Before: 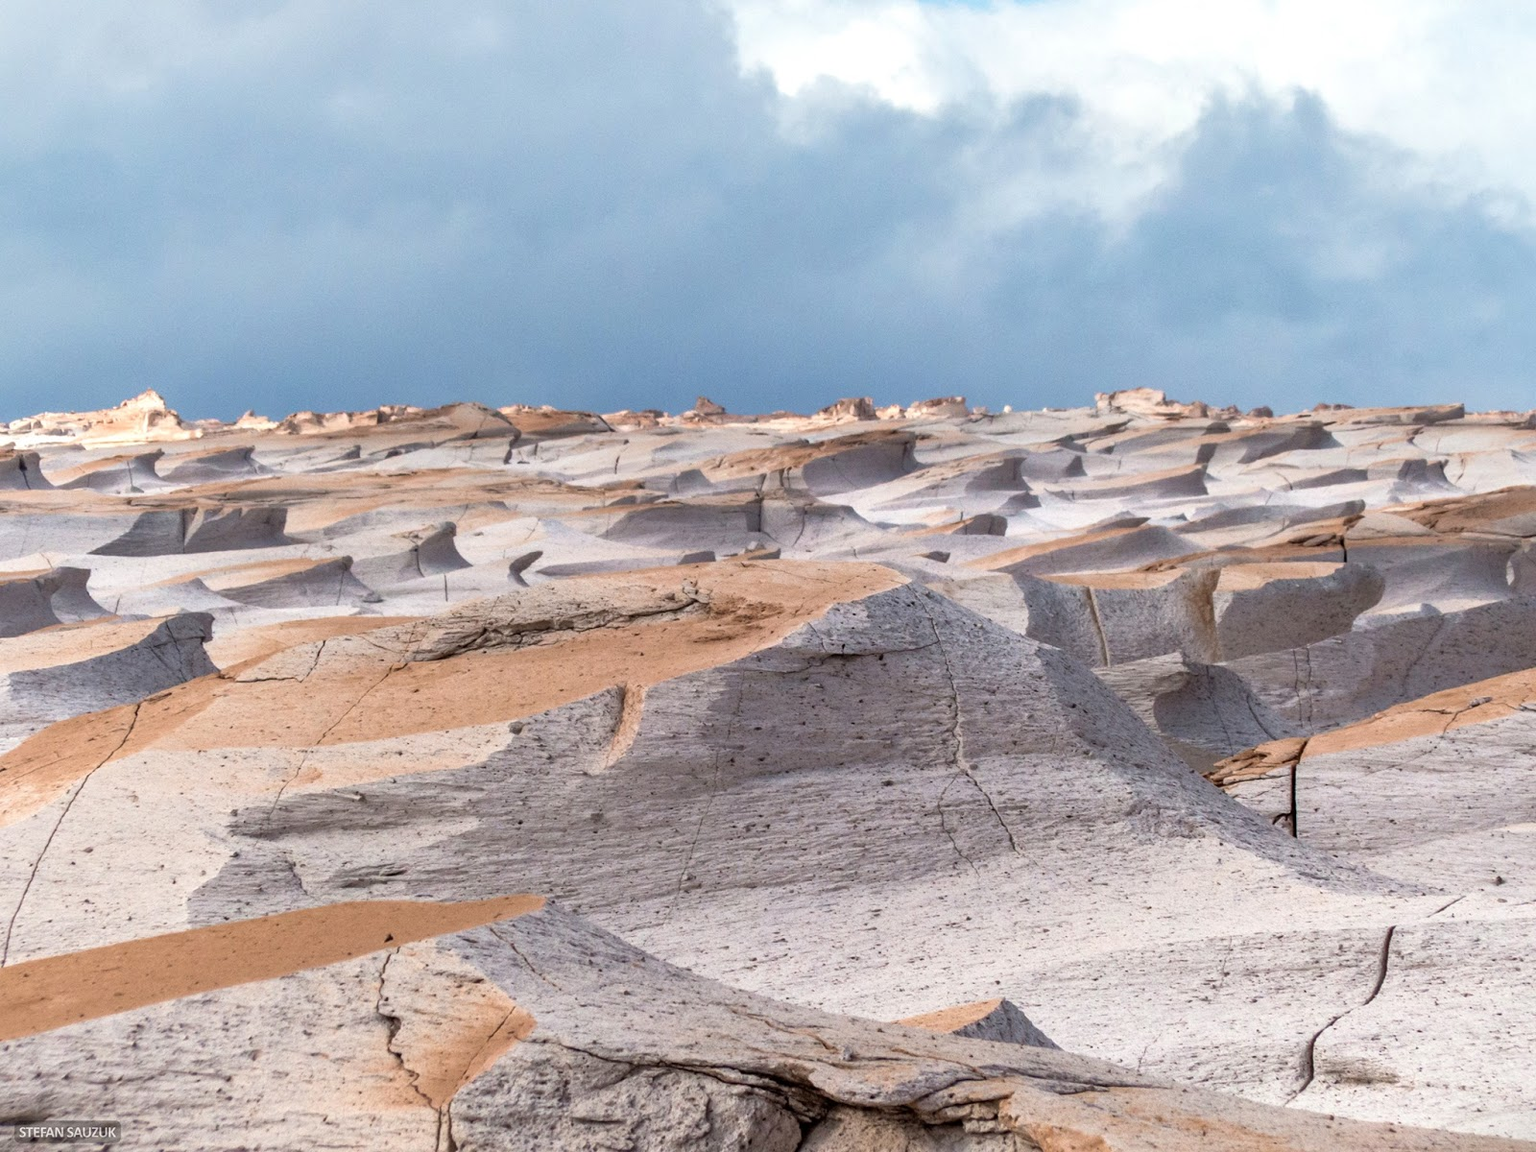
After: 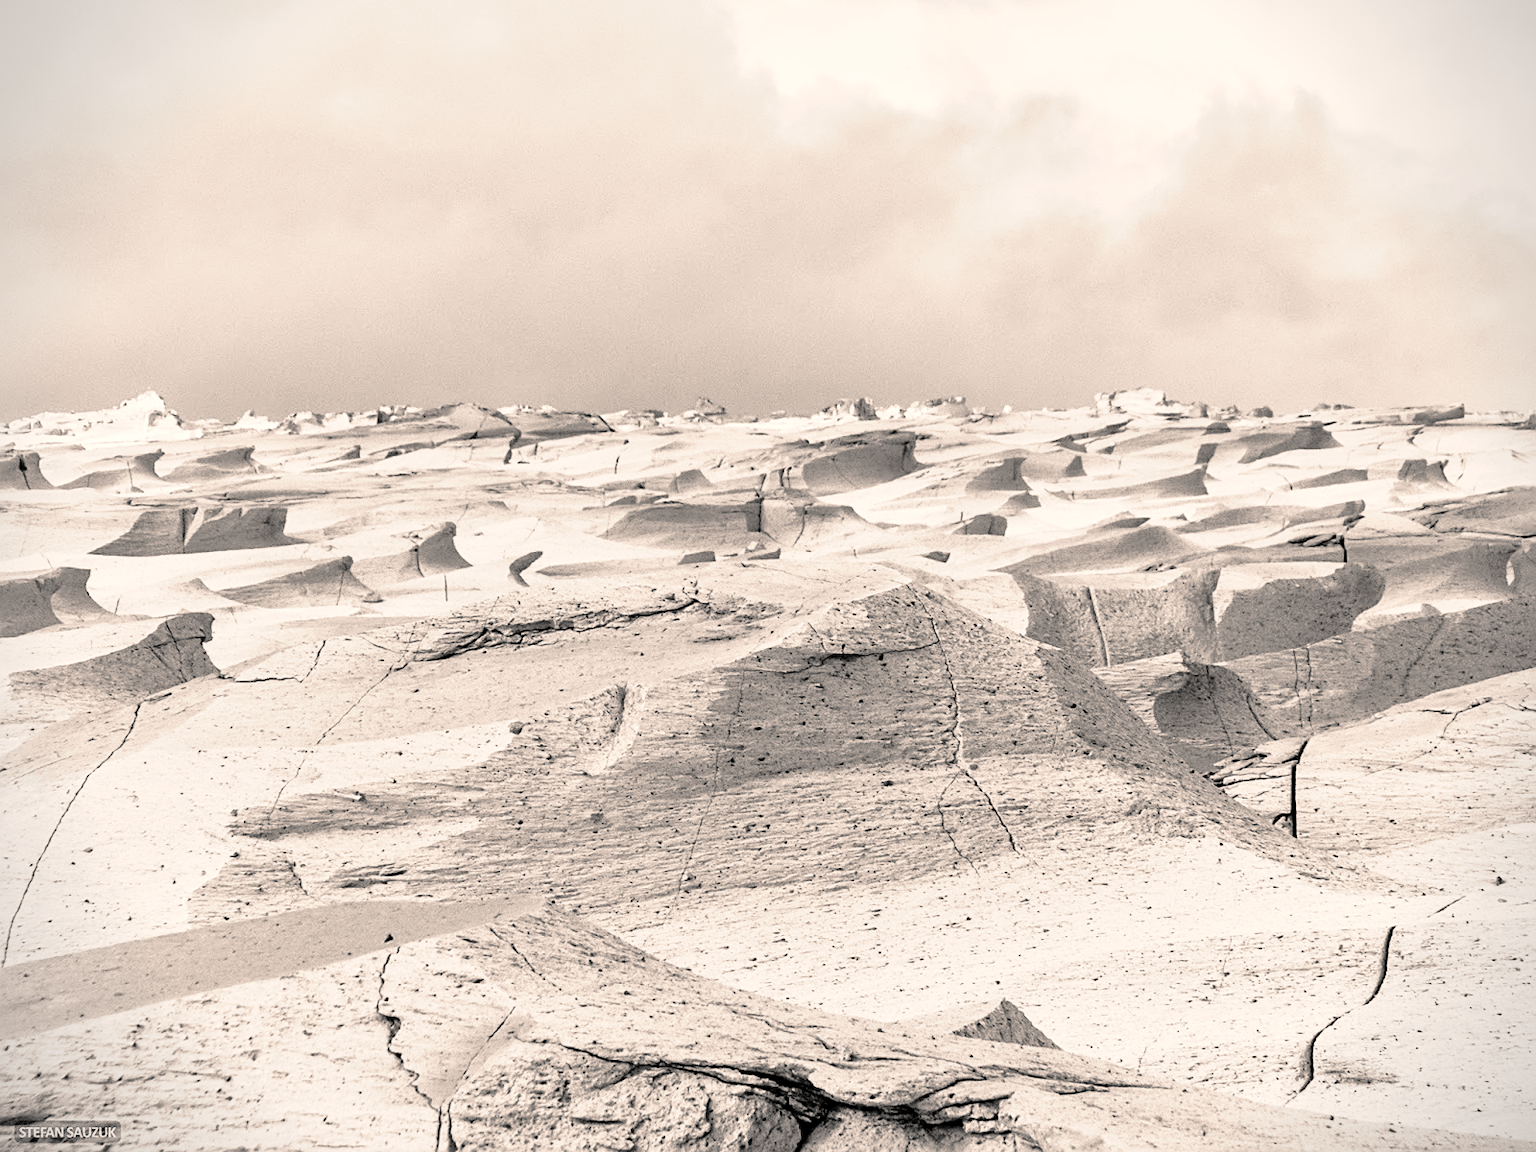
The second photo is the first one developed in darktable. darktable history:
vignetting: fall-off start 92.01%
local contrast: mode bilateral grid, contrast 20, coarseness 49, detail 119%, midtone range 0.2
color calibration: output gray [0.714, 0.278, 0, 0], illuminant custom, x 0.262, y 0.519, temperature 7035.52 K
color correction: highlights a* 0.645, highlights b* 2.81, saturation 1.08
tone curve: curves: ch0 [(0, 0) (0.003, 0.001) (0.011, 0.004) (0.025, 0.013) (0.044, 0.022) (0.069, 0.035) (0.1, 0.053) (0.136, 0.088) (0.177, 0.149) (0.224, 0.213) (0.277, 0.293) (0.335, 0.381) (0.399, 0.463) (0.468, 0.546) (0.543, 0.616) (0.623, 0.693) (0.709, 0.766) (0.801, 0.843) (0.898, 0.921) (1, 1)], color space Lab, independent channels, preserve colors none
base curve: curves: ch0 [(0, 0) (0.088, 0.125) (0.176, 0.251) (0.354, 0.501) (0.613, 0.749) (1, 0.877)], preserve colors none
sharpen: on, module defaults
color balance rgb: highlights gain › chroma 3.26%, highlights gain › hue 56.72°, perceptual saturation grading › global saturation 30.597%, global vibrance 9.404%, contrast 14.522%, saturation formula JzAzBz (2021)
